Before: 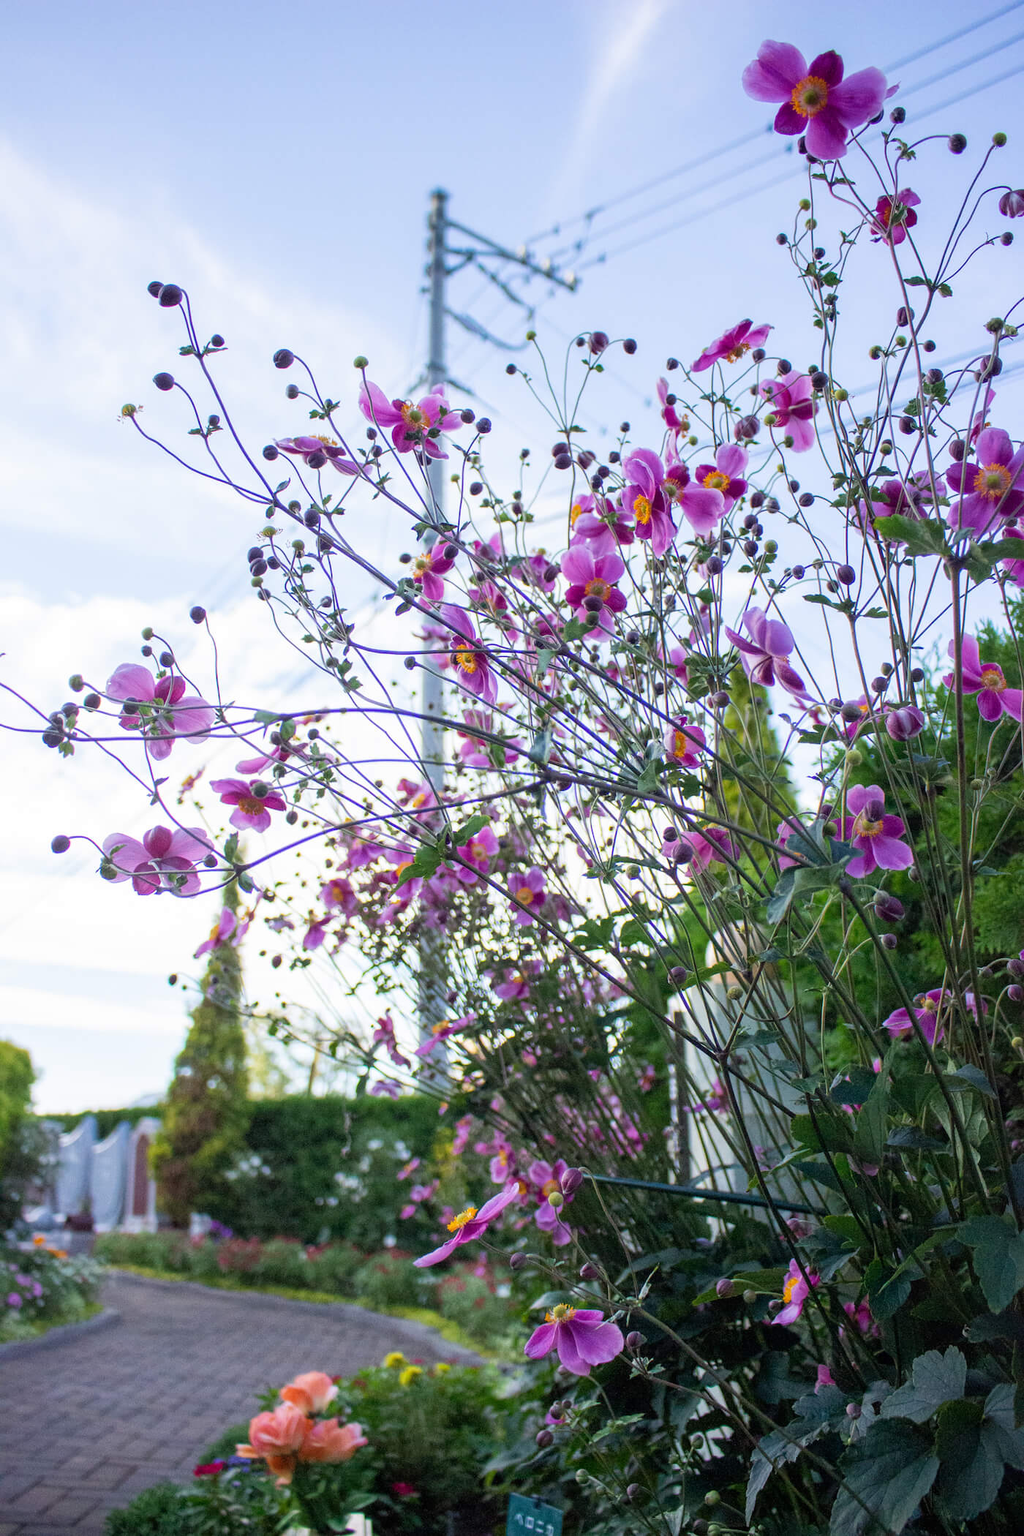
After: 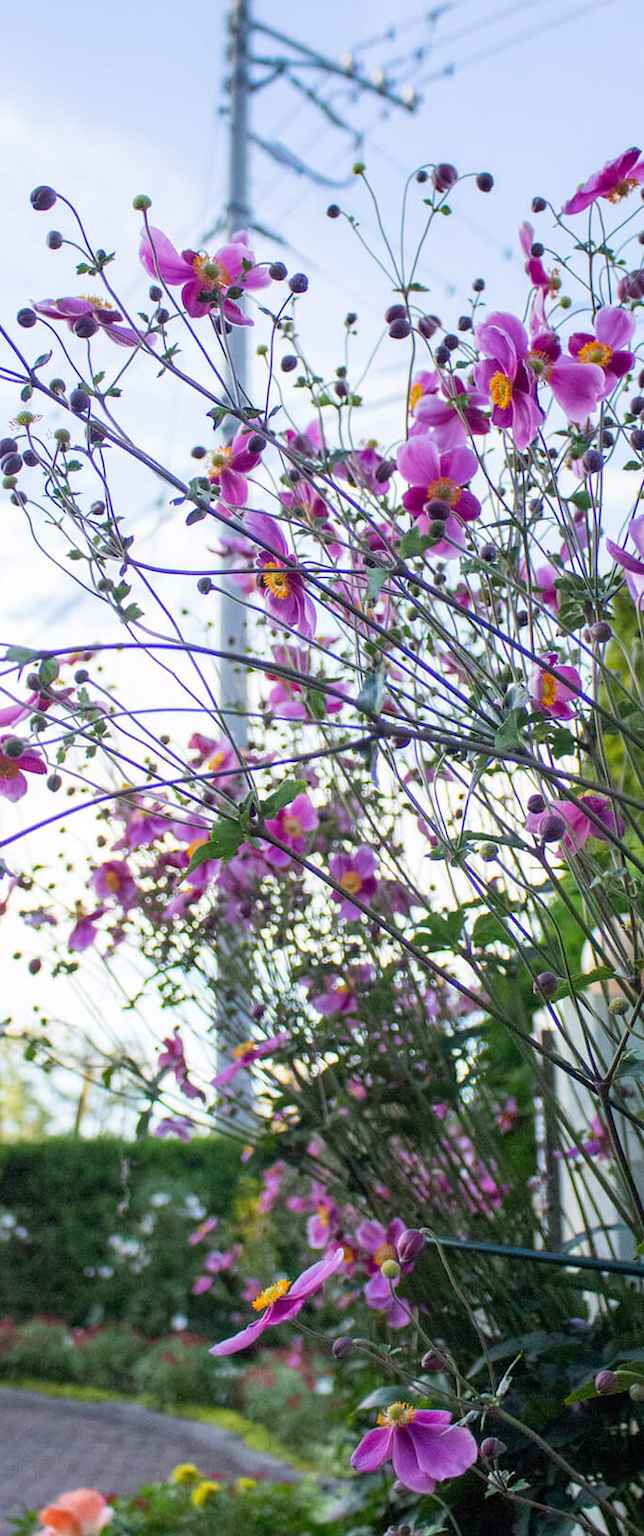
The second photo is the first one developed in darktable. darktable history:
crop and rotate: angle 0.02°, left 24.353%, top 13.219%, right 26.156%, bottom 8.224%
exposure: compensate highlight preservation false
